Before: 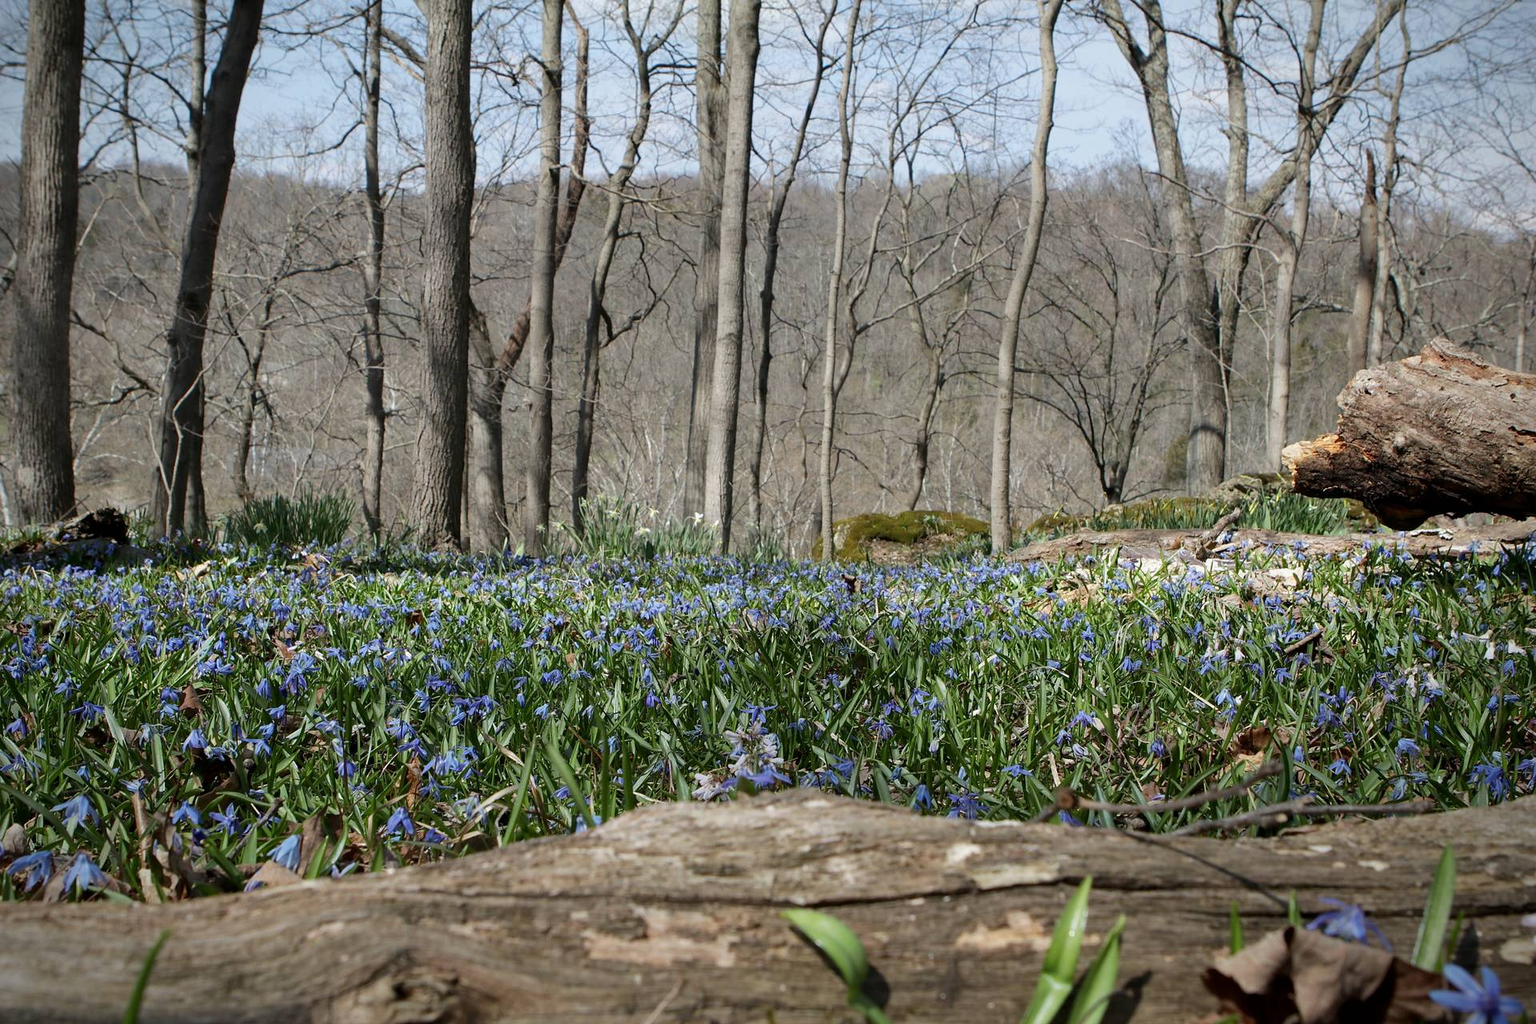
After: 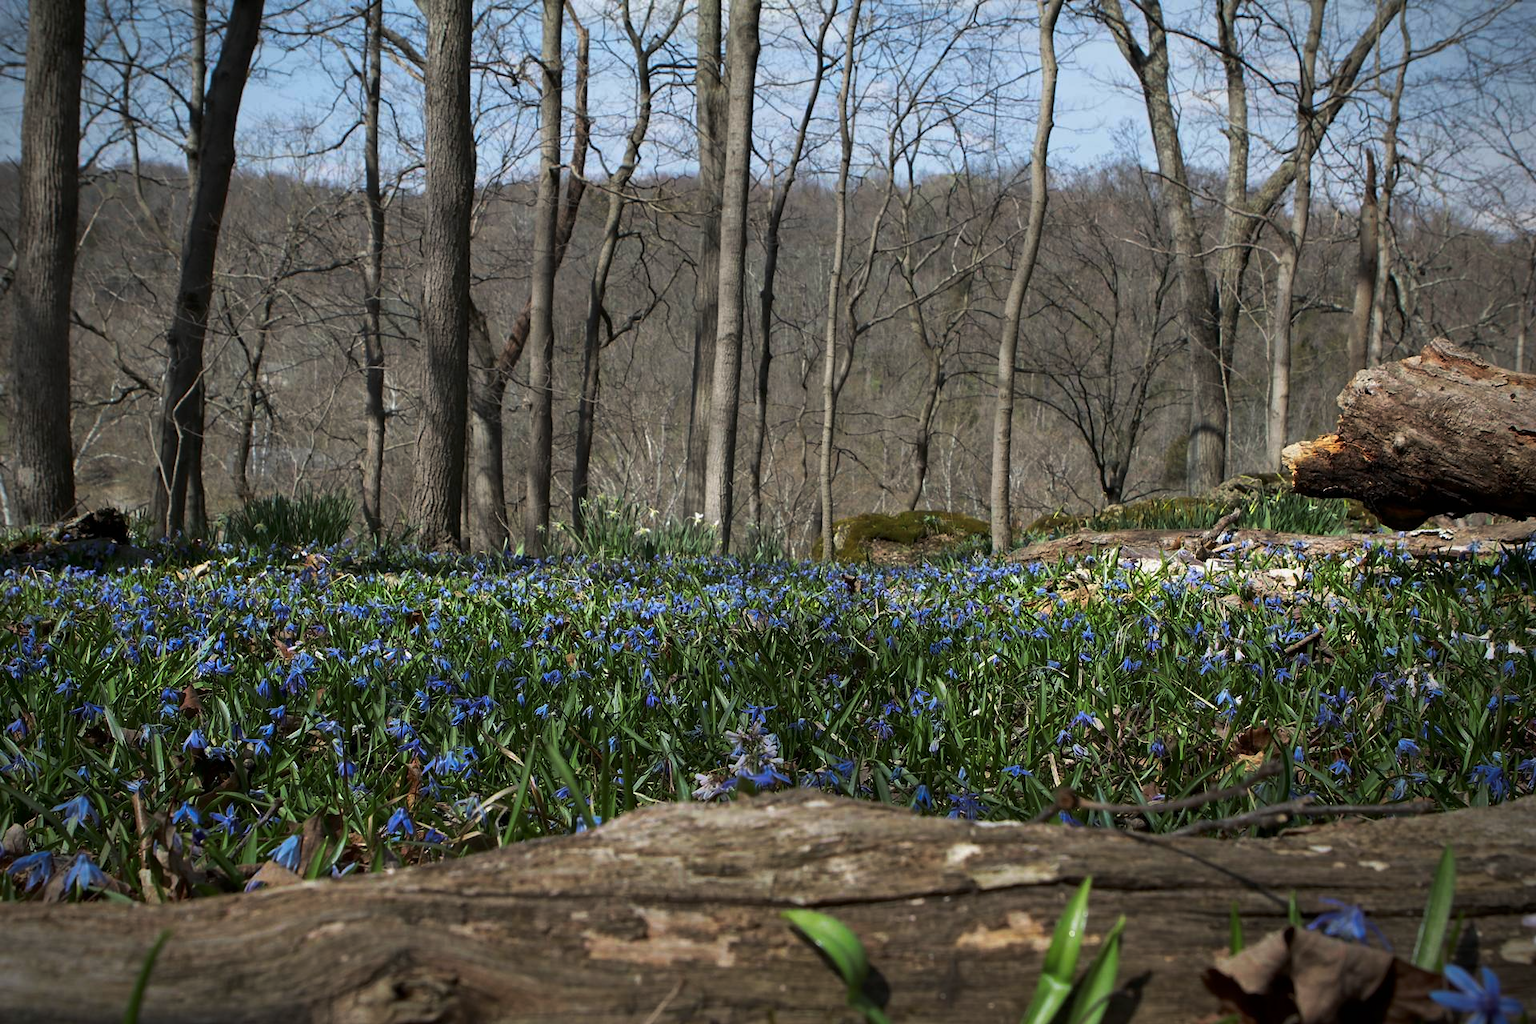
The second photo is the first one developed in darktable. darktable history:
base curve: exposure shift 0, preserve colors none
tone curve: curves: ch0 [(0, 0) (0.536, 0.402) (1, 1)], preserve colors none
contrast brightness saturation: contrast 0.04, saturation 0.07
